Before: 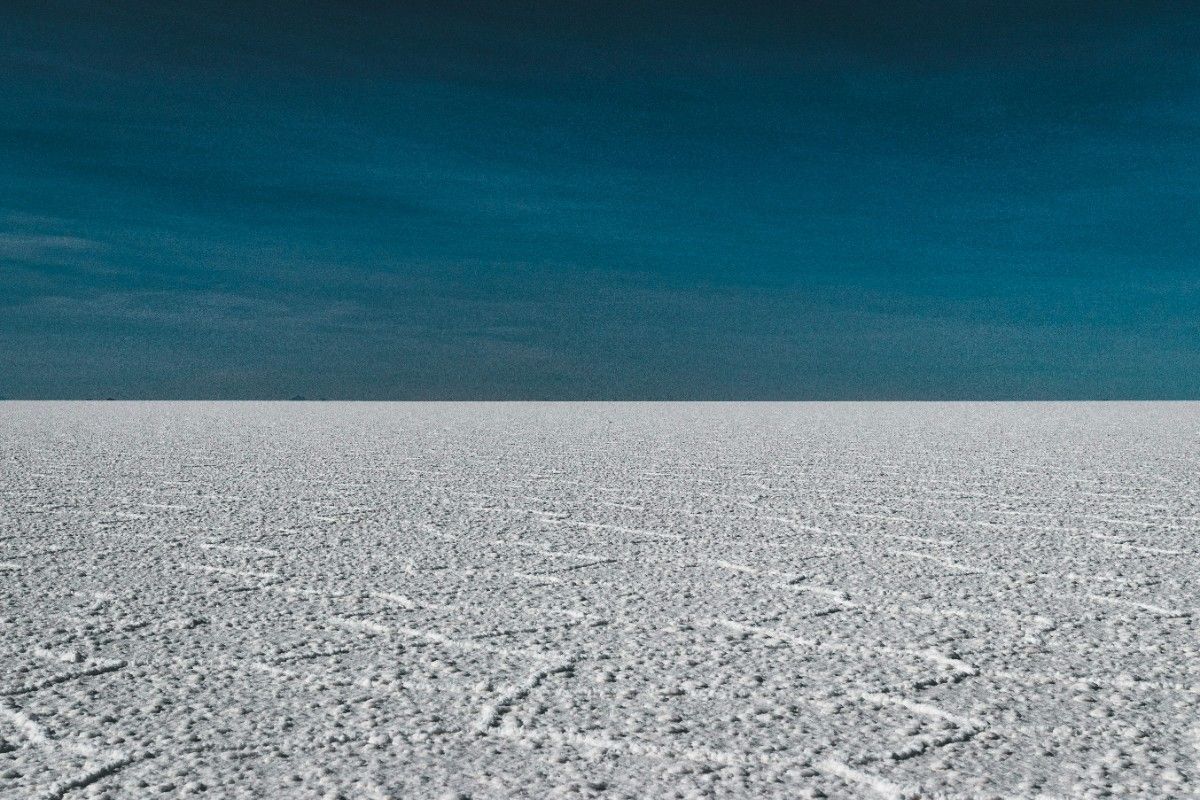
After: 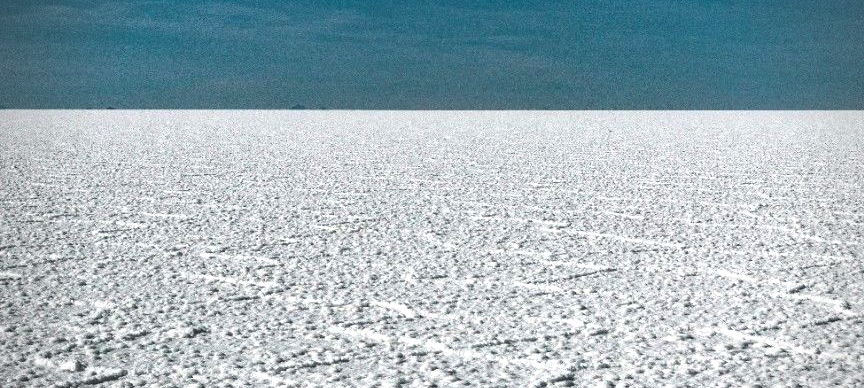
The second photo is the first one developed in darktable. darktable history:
exposure: black level correction 0, exposure 0.68 EV, compensate exposure bias true, compensate highlight preservation false
vignetting: width/height ratio 1.094
crop: top 36.498%, right 27.964%, bottom 14.995%
